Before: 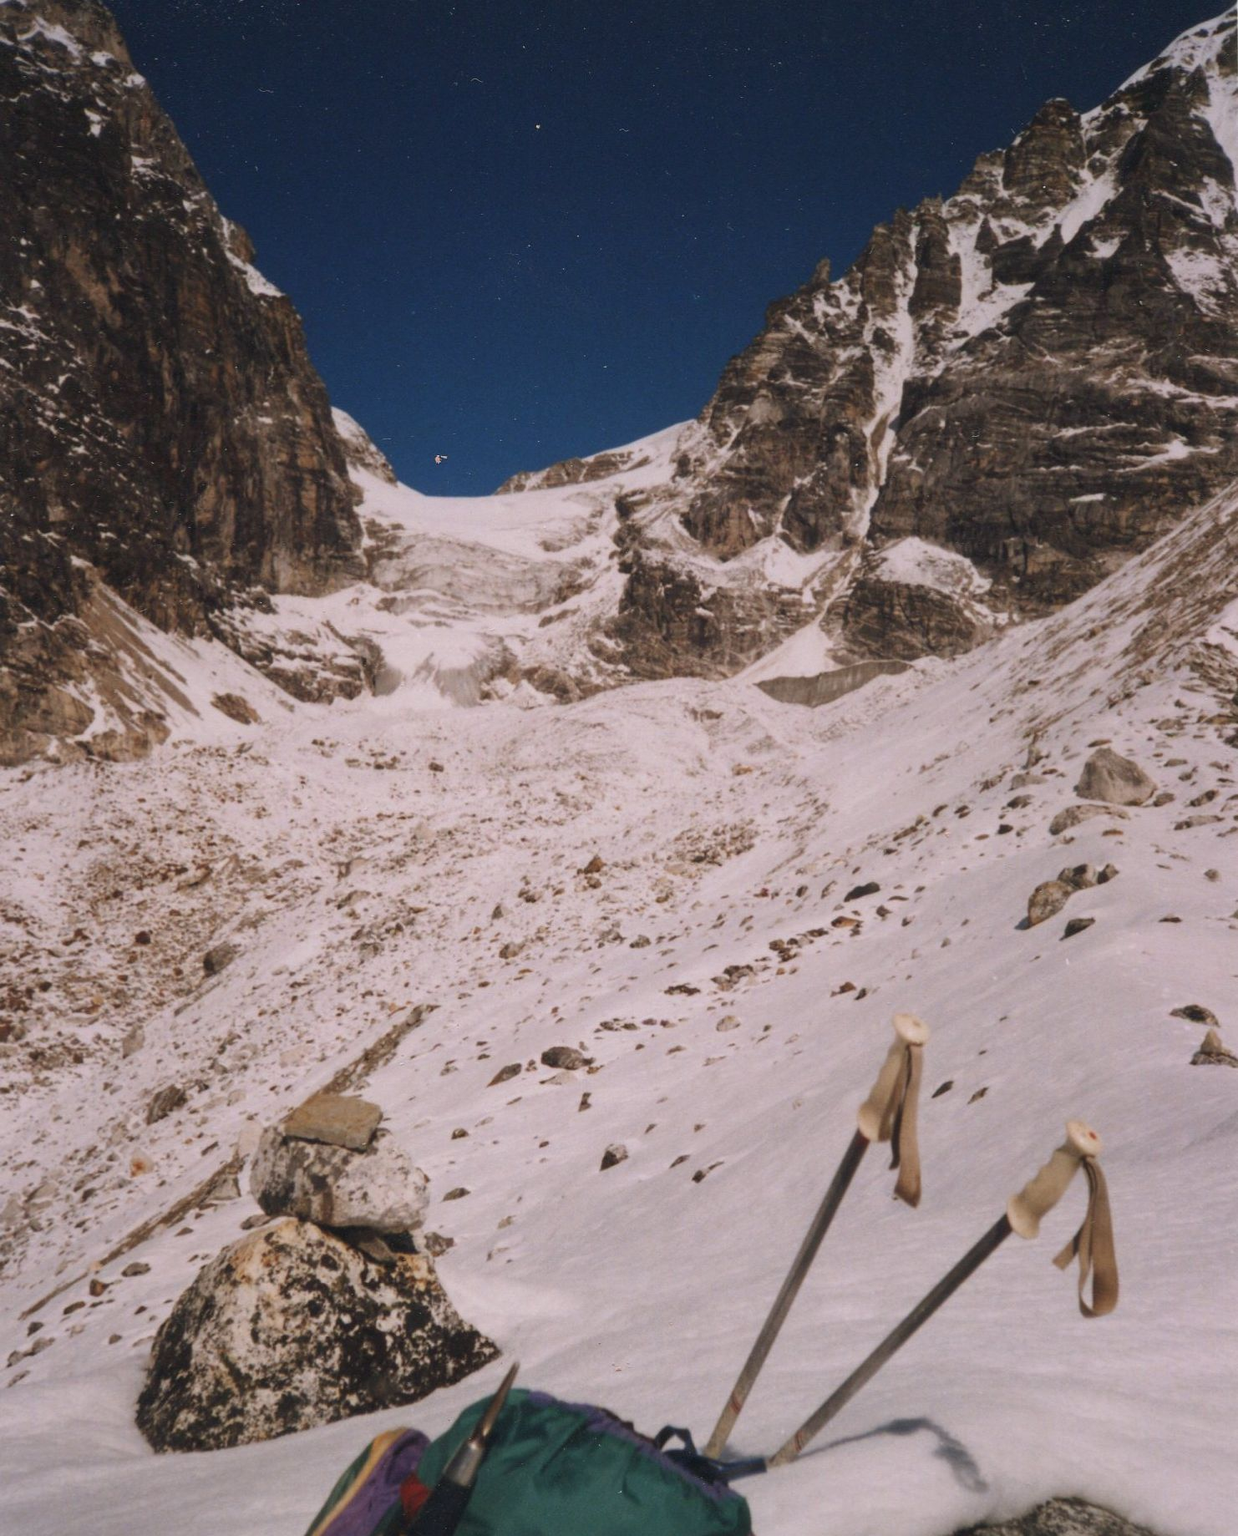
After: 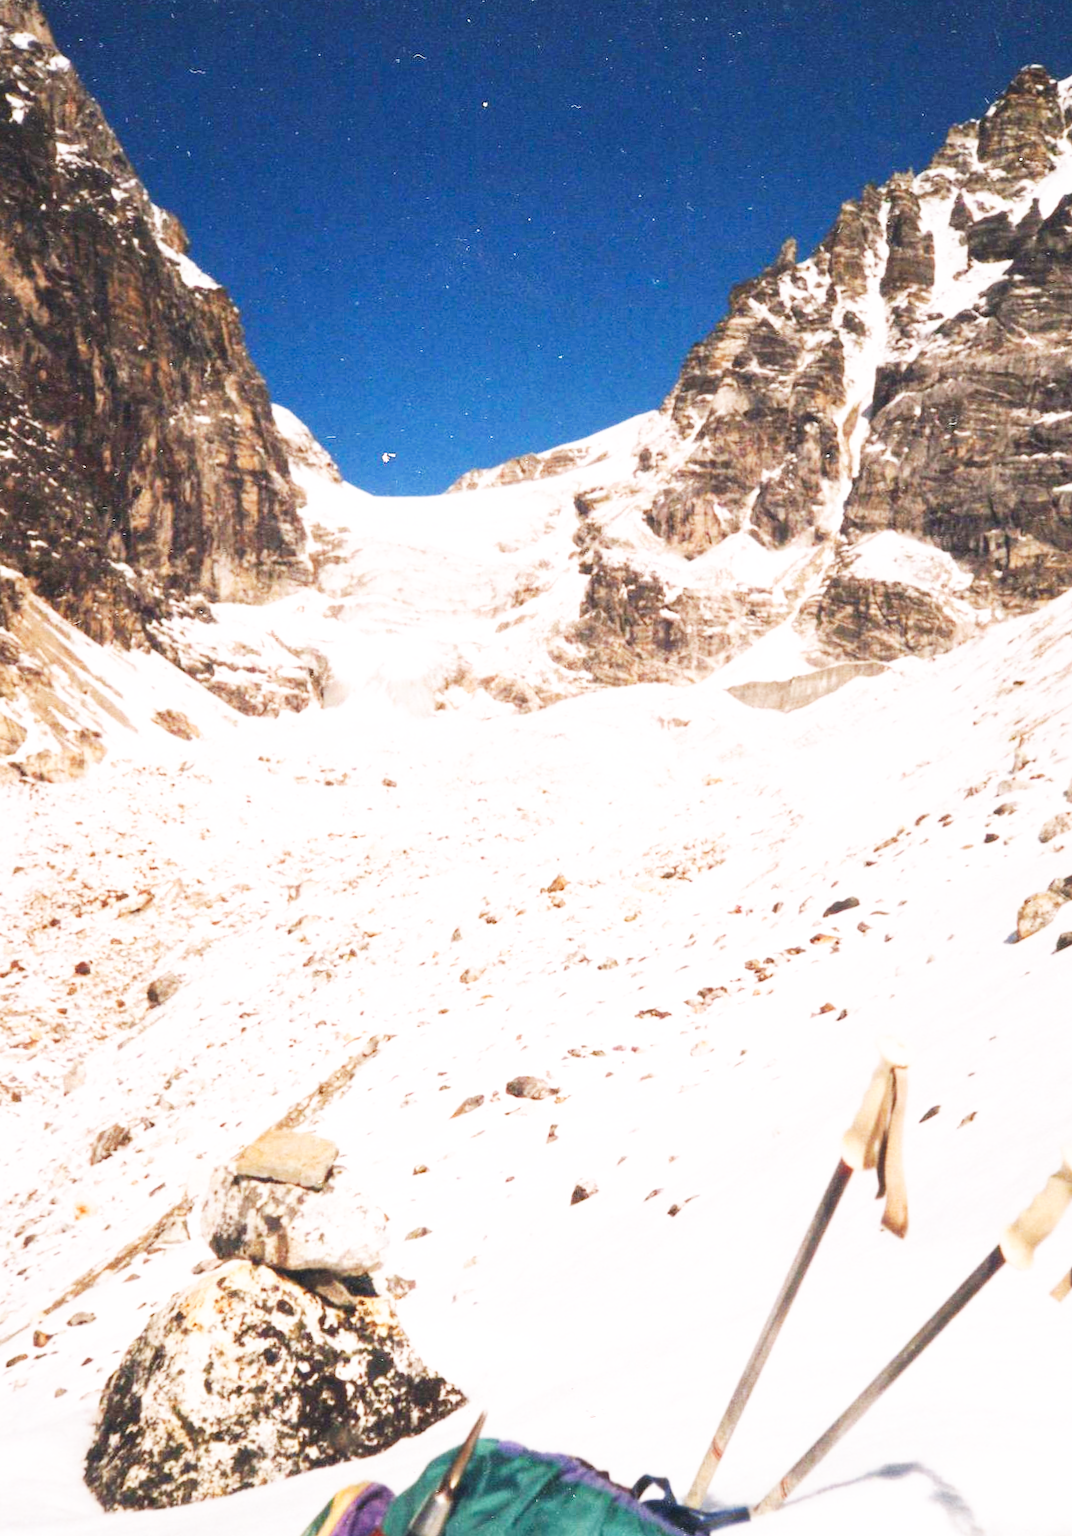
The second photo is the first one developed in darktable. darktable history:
tone equalizer: -7 EV 0.171 EV, -6 EV 0.15 EV, -5 EV 0.081 EV, -4 EV 0.054 EV, -2 EV -0.029 EV, -1 EV -0.056 EV, +0 EV -0.048 EV, edges refinement/feathering 500, mask exposure compensation -1.57 EV, preserve details no
exposure: black level correction 0, exposure 0.95 EV, compensate highlight preservation false
base curve: curves: ch0 [(0, 0) (0.007, 0.004) (0.027, 0.03) (0.046, 0.07) (0.207, 0.54) (0.442, 0.872) (0.673, 0.972) (1, 1)], preserve colors none
crop and rotate: angle 0.978°, left 4.558%, top 0.93%, right 11.659%, bottom 2.373%
